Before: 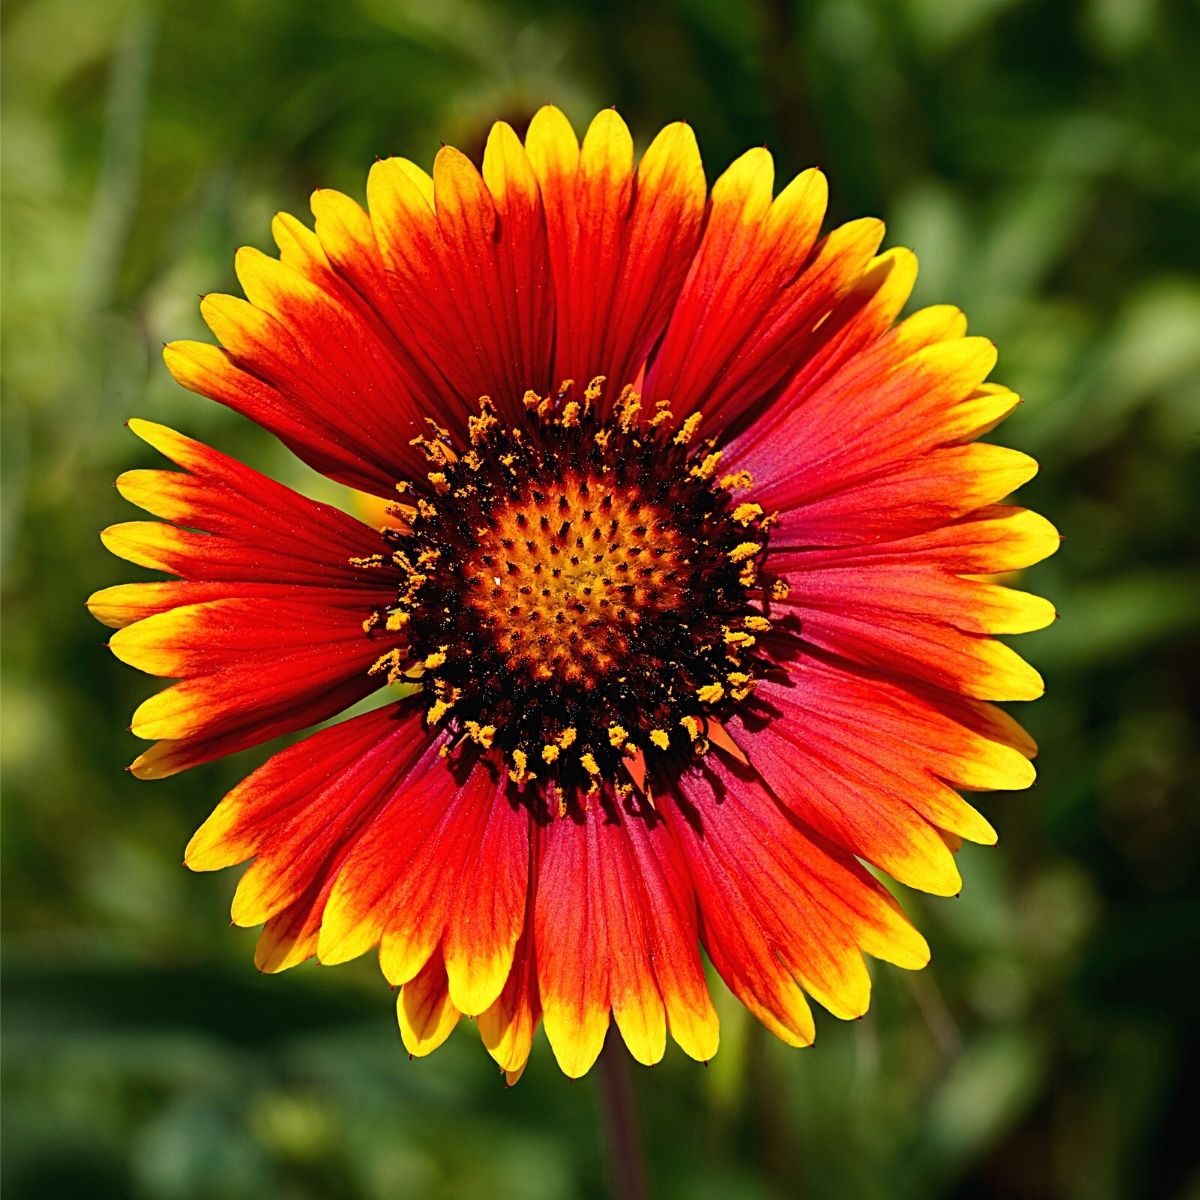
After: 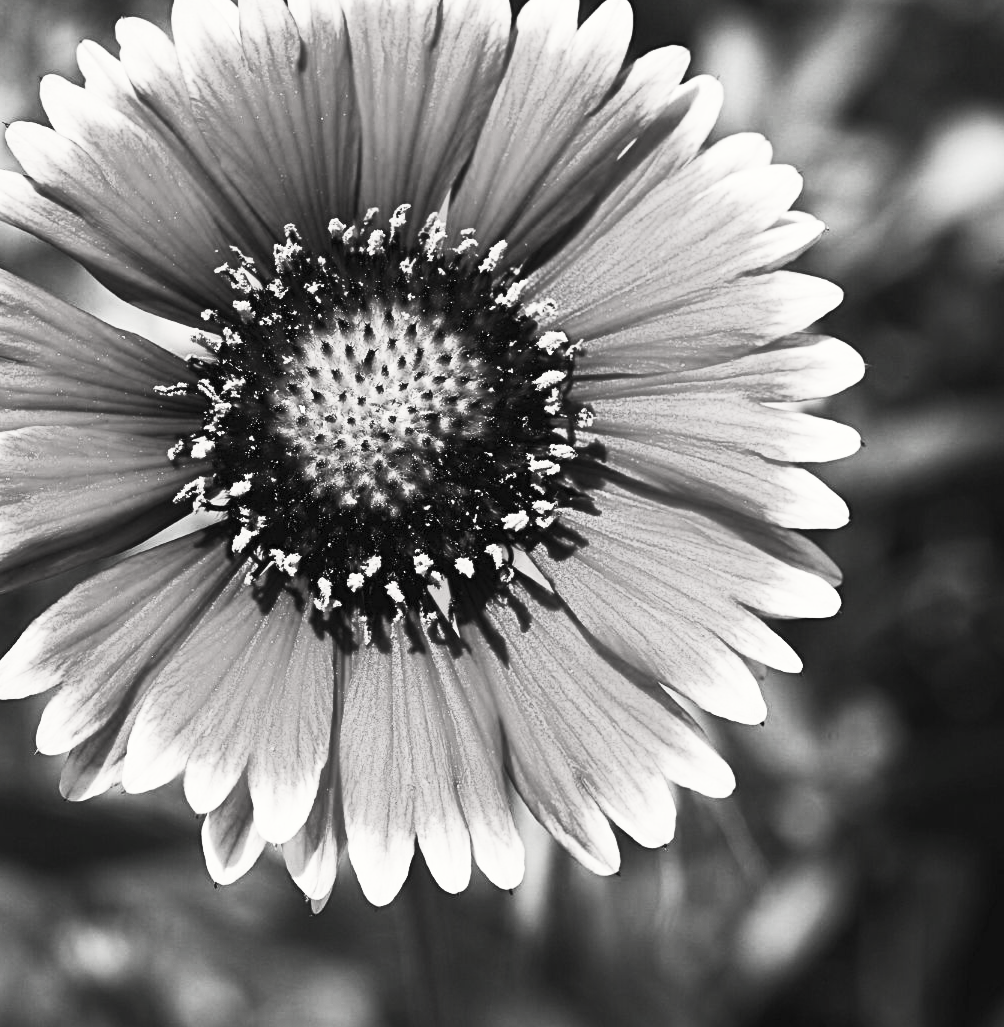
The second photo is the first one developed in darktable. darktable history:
crop: left 16.268%, top 14.36%
contrast brightness saturation: contrast 0.522, brightness 0.485, saturation -0.986
